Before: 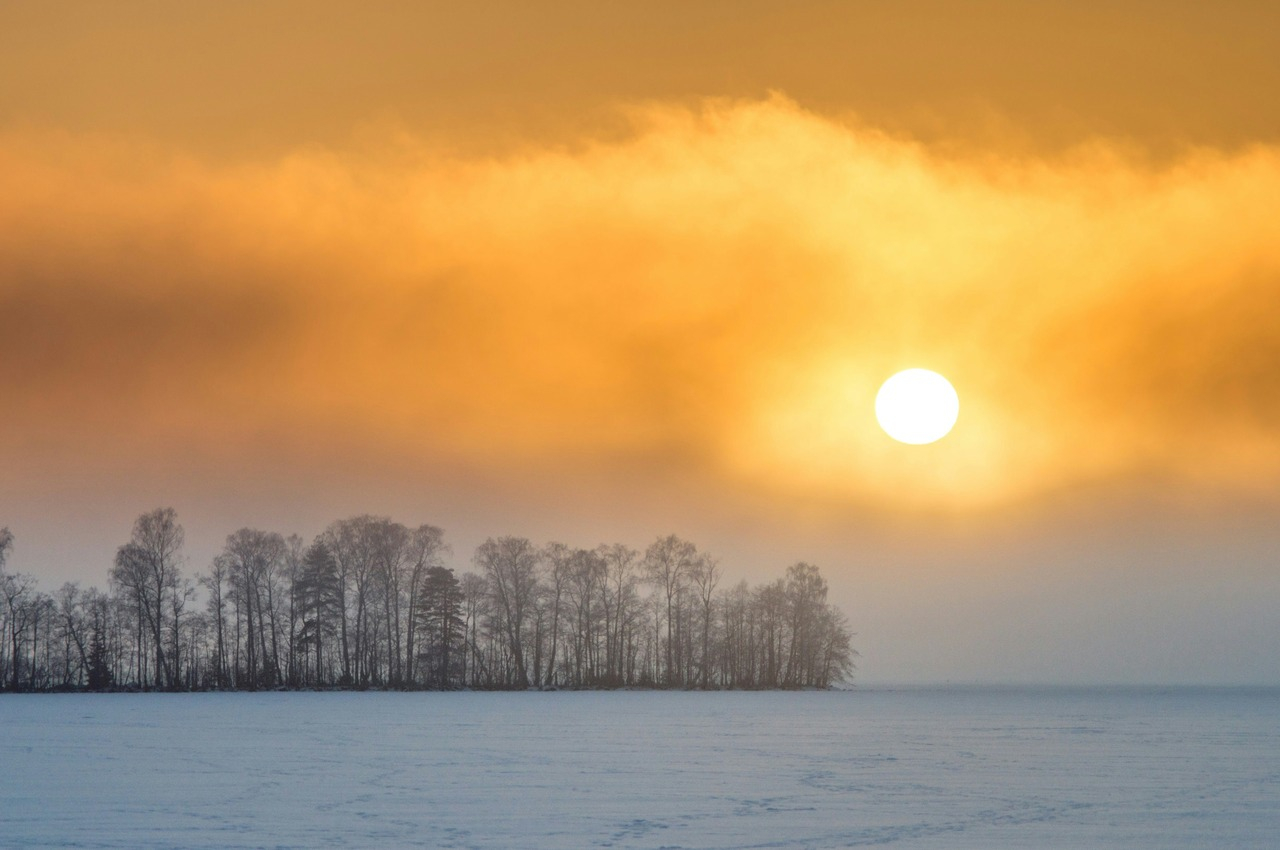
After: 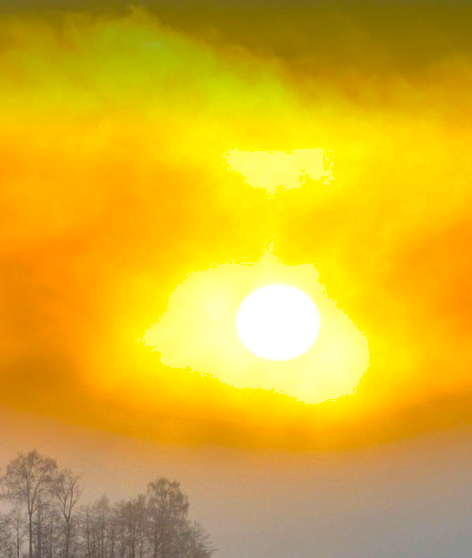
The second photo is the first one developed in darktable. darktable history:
graduated density: density 2.02 EV, hardness 44%, rotation 0.374°, offset 8.21, hue 208.8°, saturation 97%
shadows and highlights: on, module defaults
crop and rotate: left 49.936%, top 10.094%, right 13.136%, bottom 24.256%
color balance rgb: linear chroma grading › global chroma 9%, perceptual saturation grading › global saturation 36%, perceptual saturation grading › shadows 35%, perceptual brilliance grading › global brilliance 15%, perceptual brilliance grading › shadows -35%, global vibrance 15%
